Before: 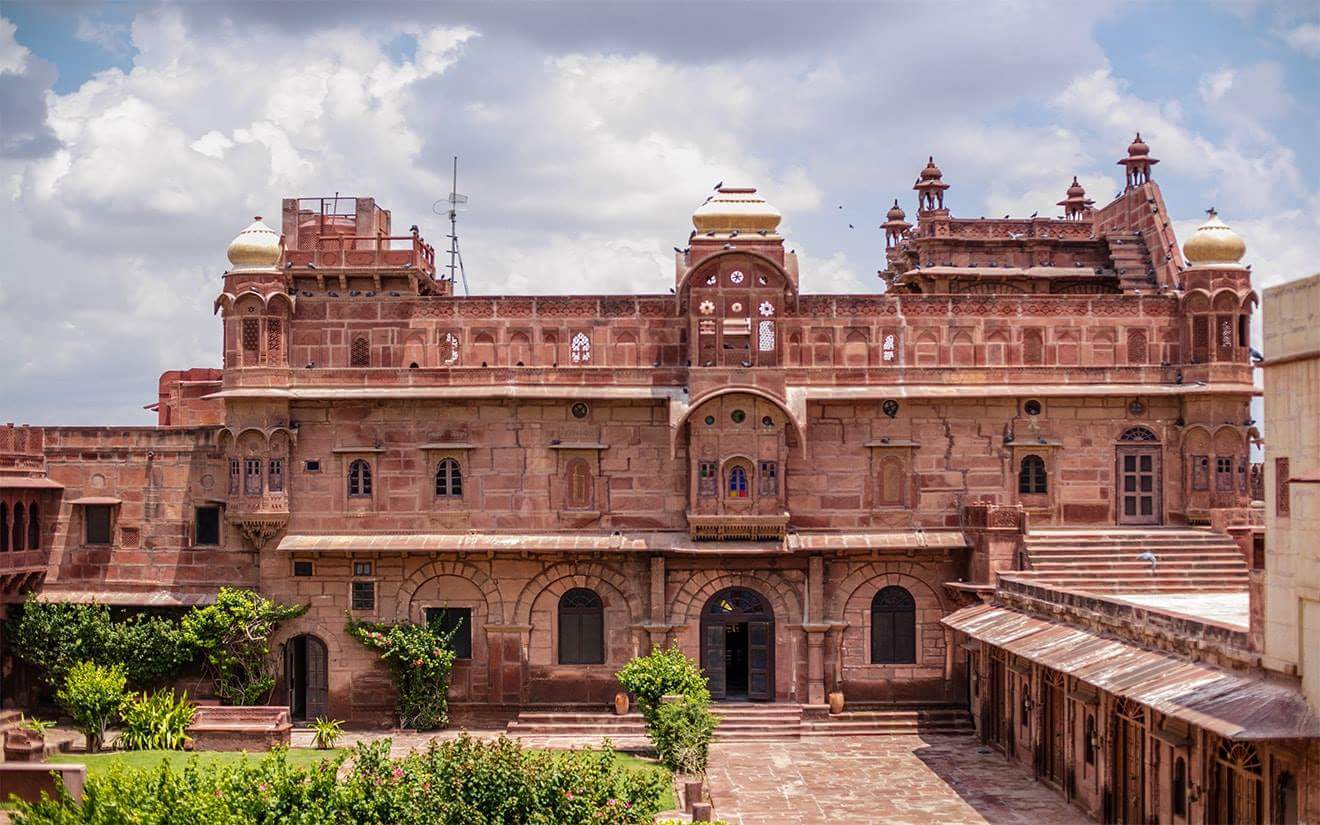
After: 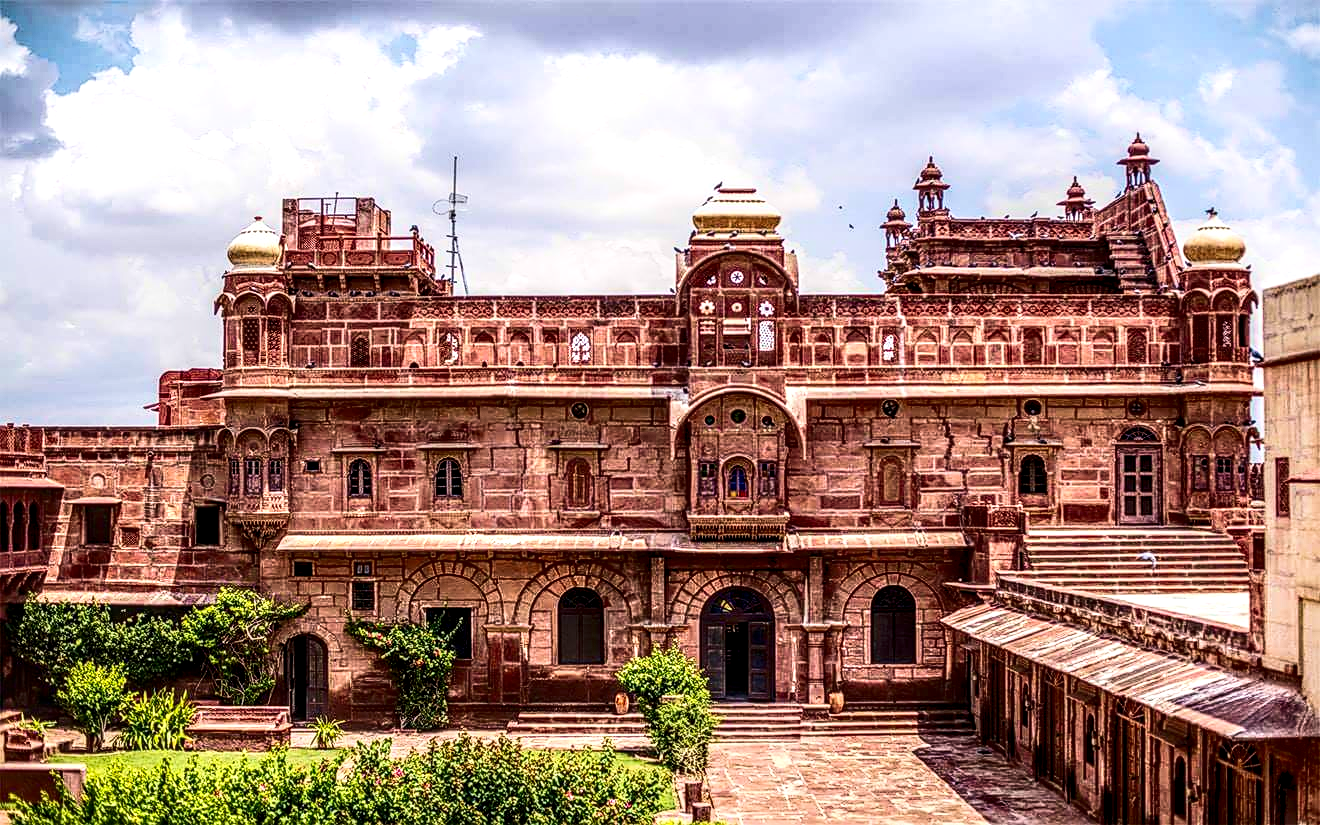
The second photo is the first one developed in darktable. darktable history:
velvia: on, module defaults
local contrast: highlights 0%, shadows 0%, detail 182%
contrast brightness saturation: contrast 0.4, brightness 0.05, saturation 0.25
sharpen: on, module defaults
